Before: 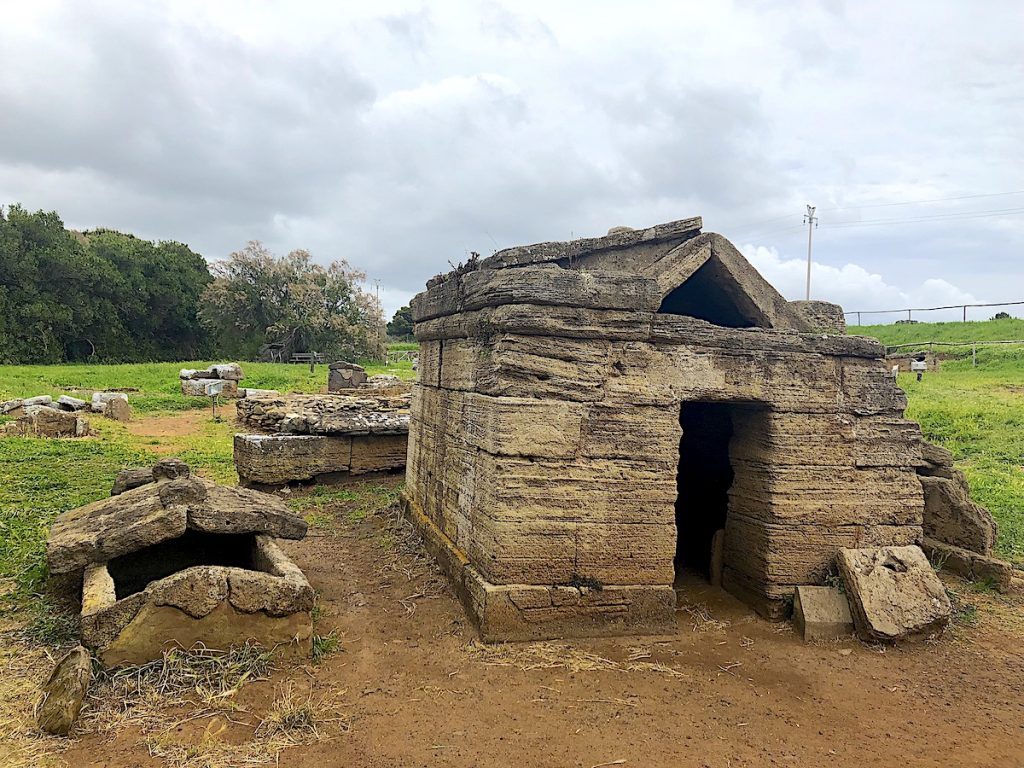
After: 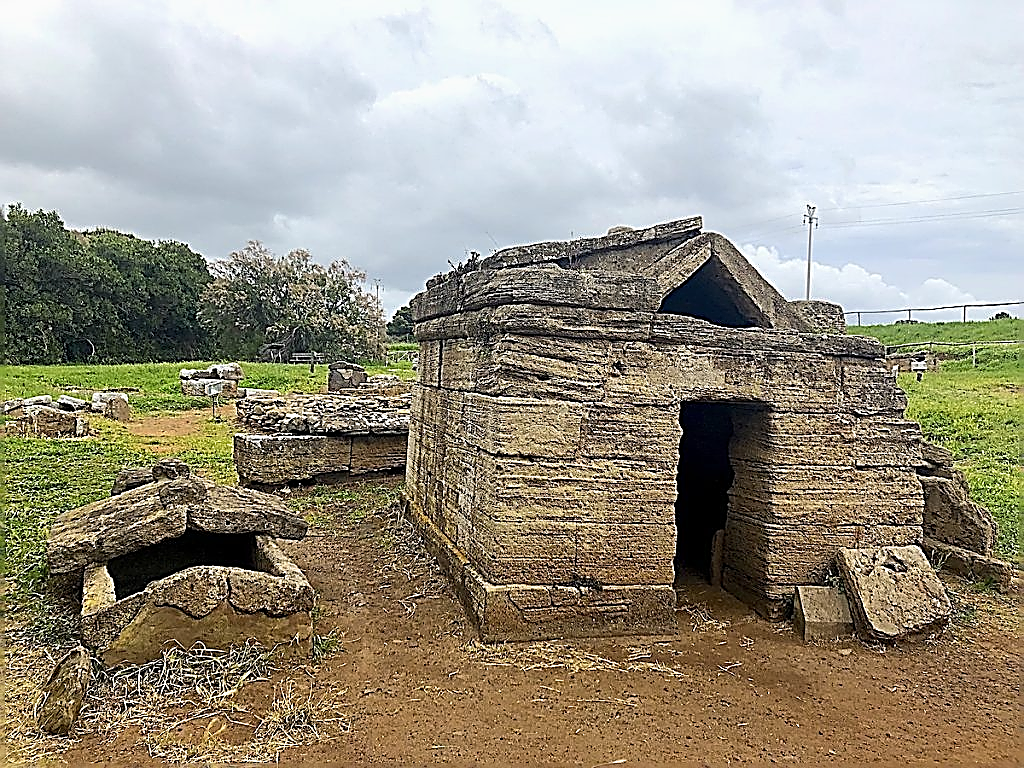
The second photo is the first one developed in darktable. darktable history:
sharpen: amount 2
exposure: exposure -0.048 EV, compensate highlight preservation false
